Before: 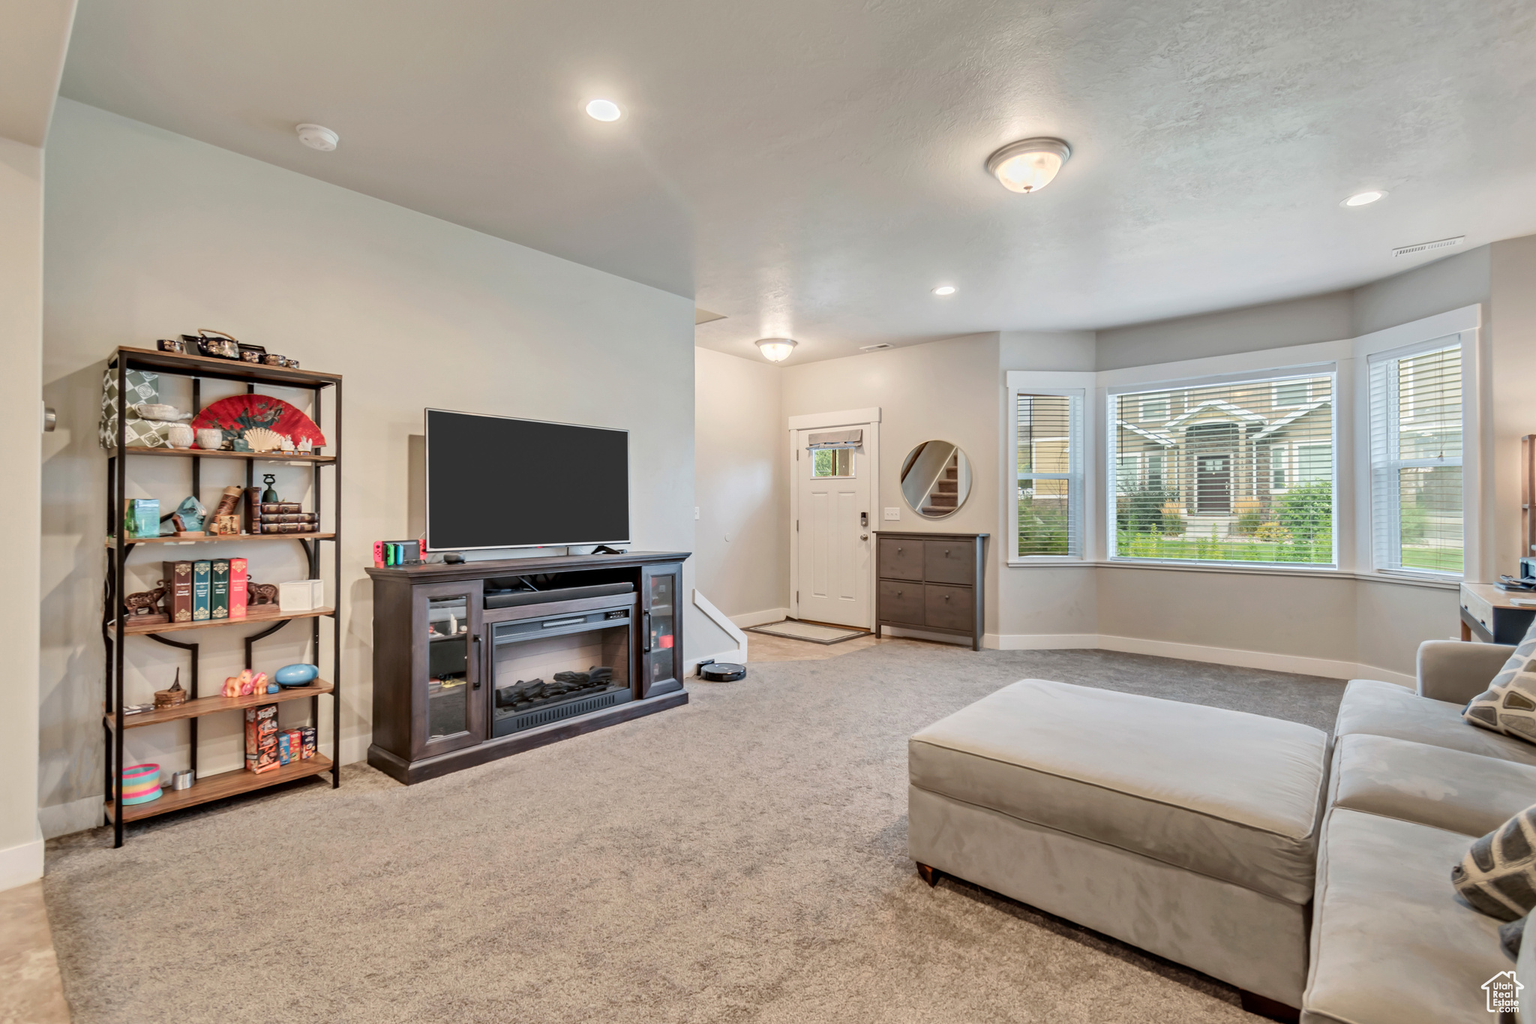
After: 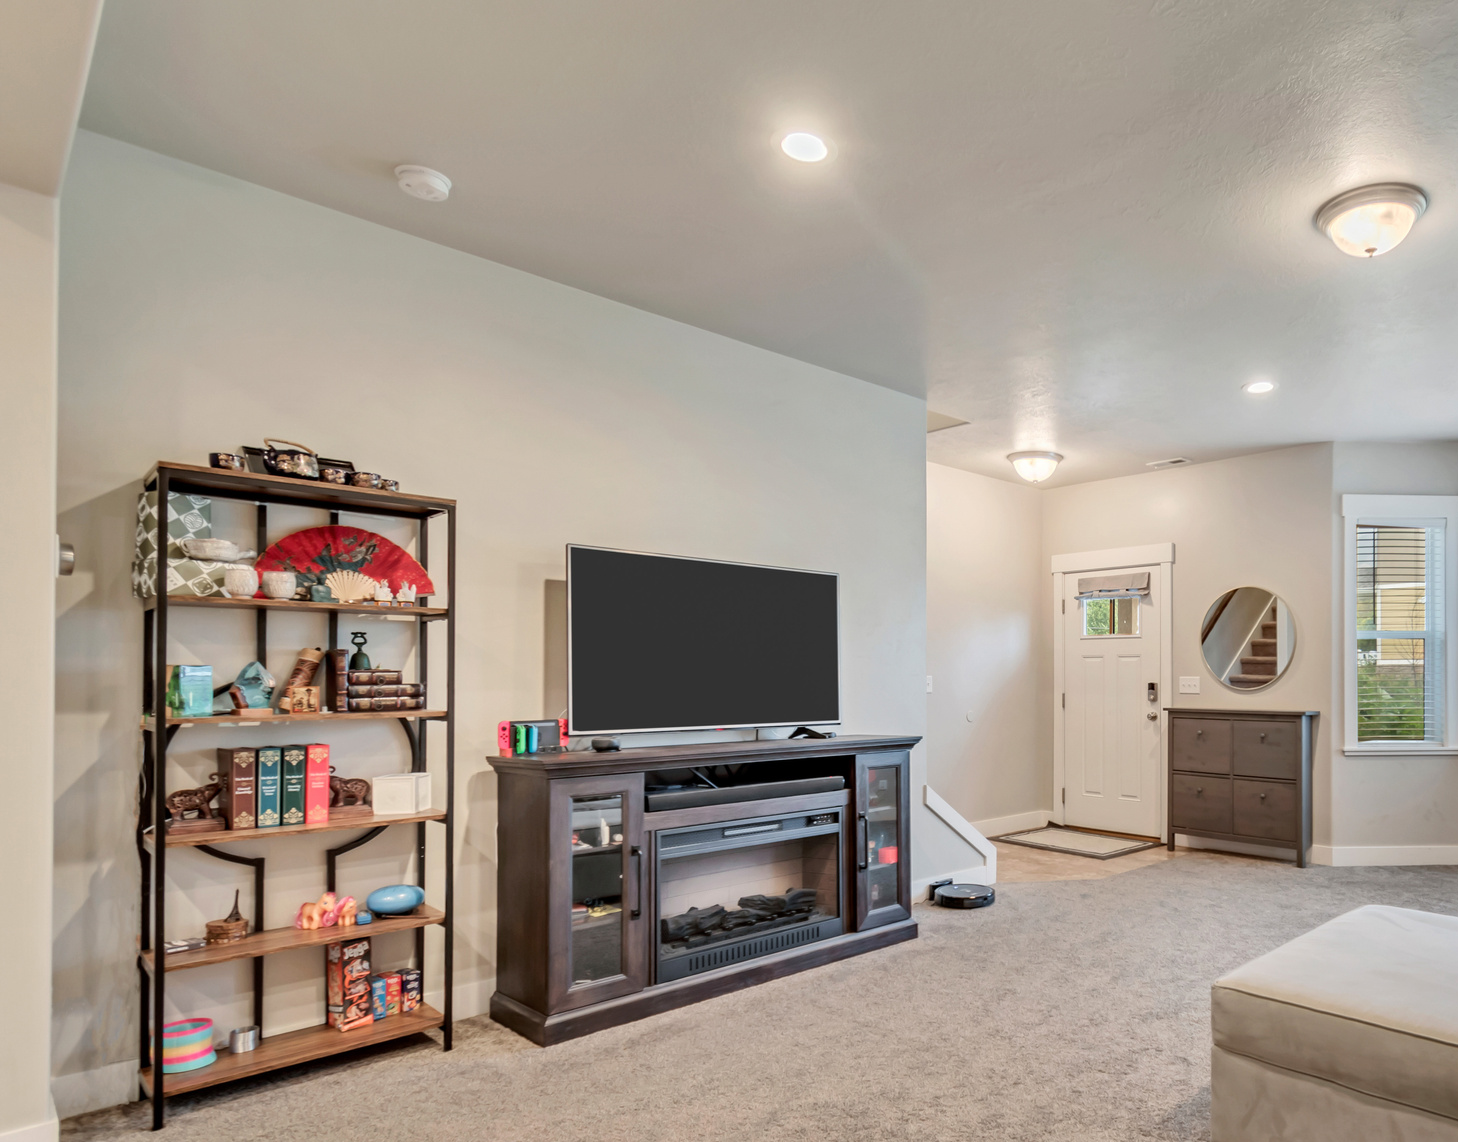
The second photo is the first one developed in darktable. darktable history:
crop: right 28.788%, bottom 16.269%
